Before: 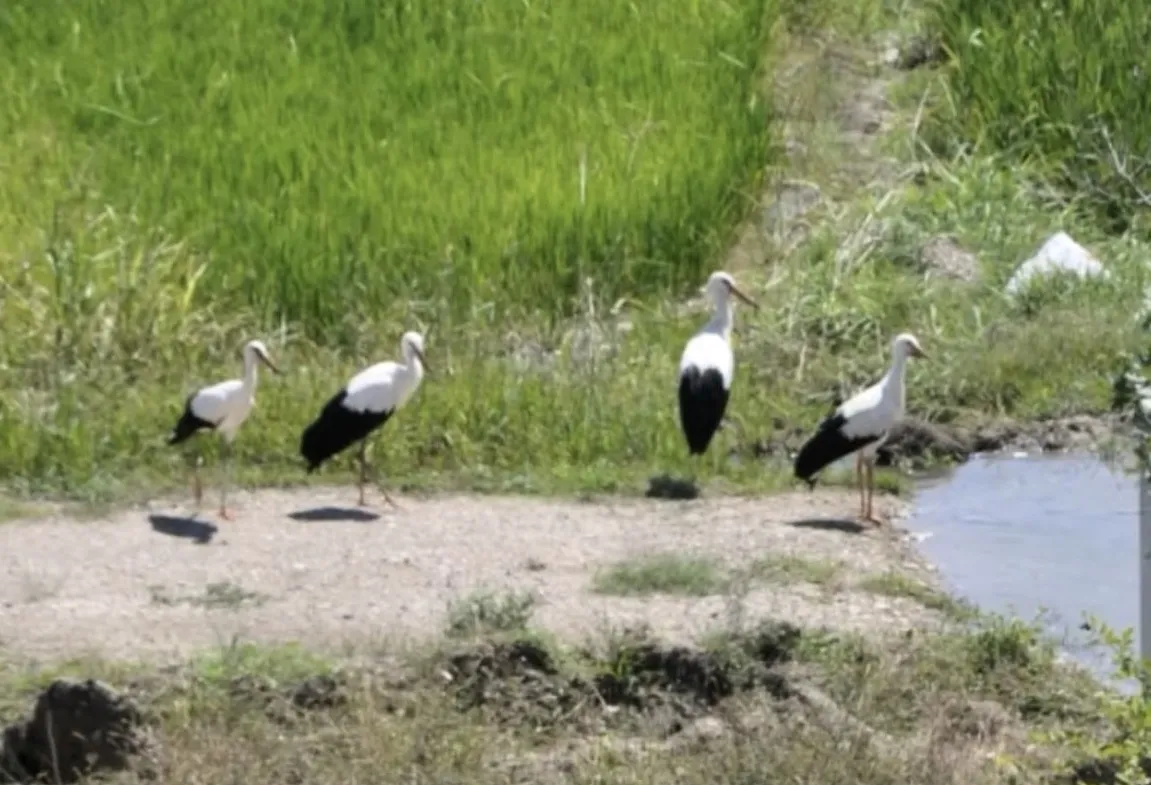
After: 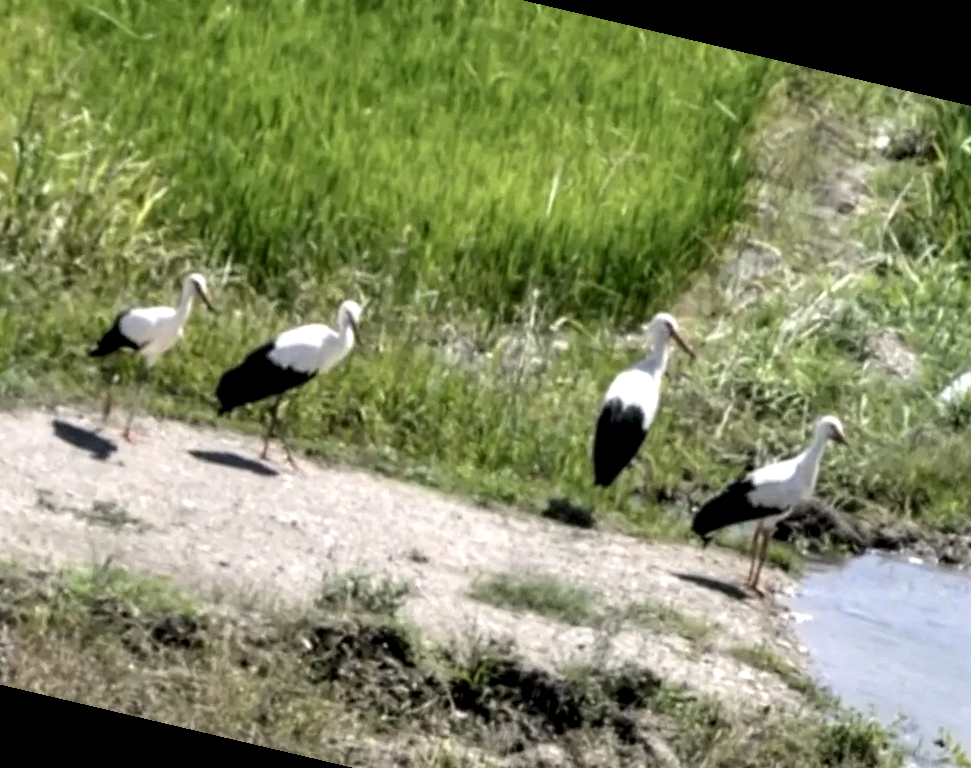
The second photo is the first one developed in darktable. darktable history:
crop and rotate: left 11.831%, top 11.346%, right 13.429%, bottom 13.899%
local contrast: highlights 65%, shadows 54%, detail 169%, midtone range 0.514
rotate and perspective: rotation 13.27°, automatic cropping off
